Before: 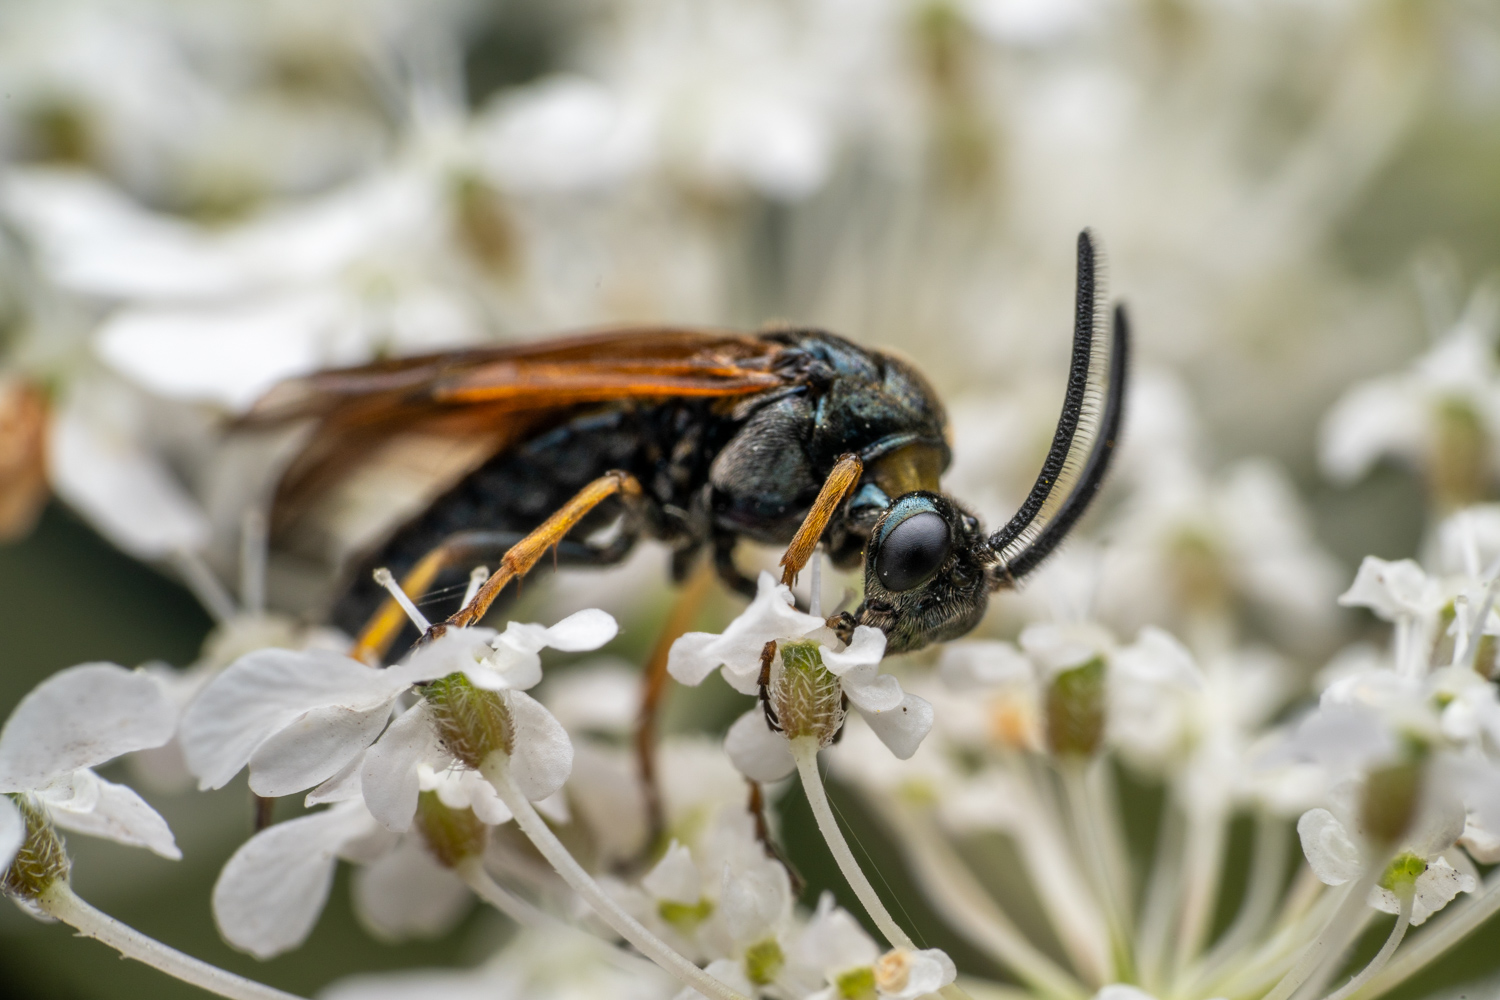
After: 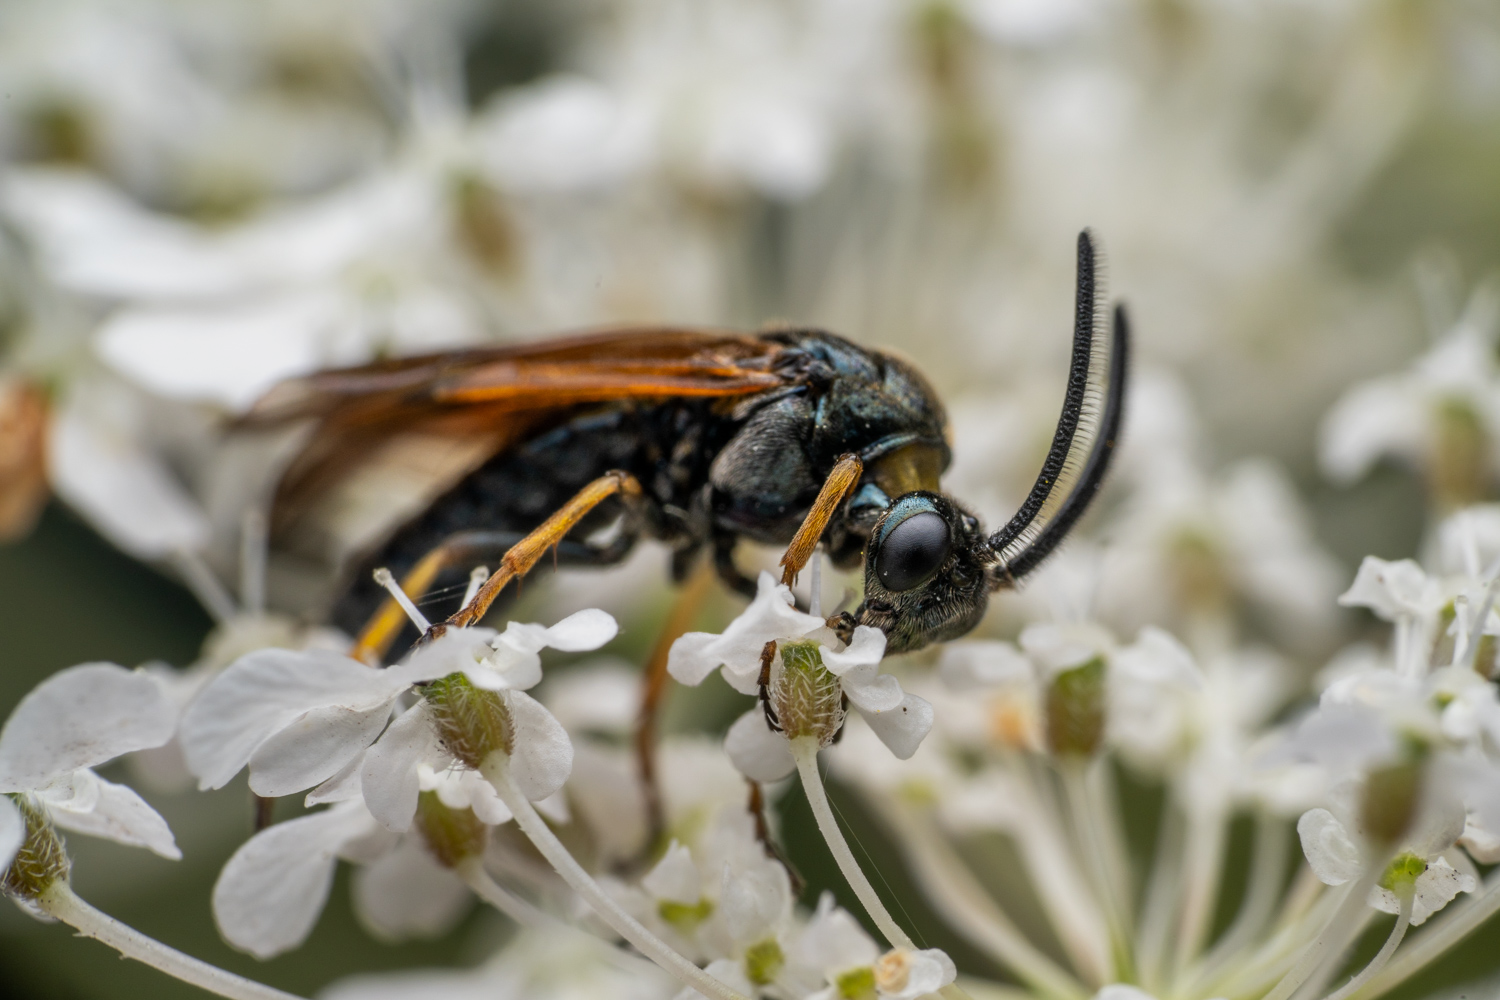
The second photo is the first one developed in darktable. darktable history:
exposure: exposure -0.21 EV, compensate highlight preservation false
